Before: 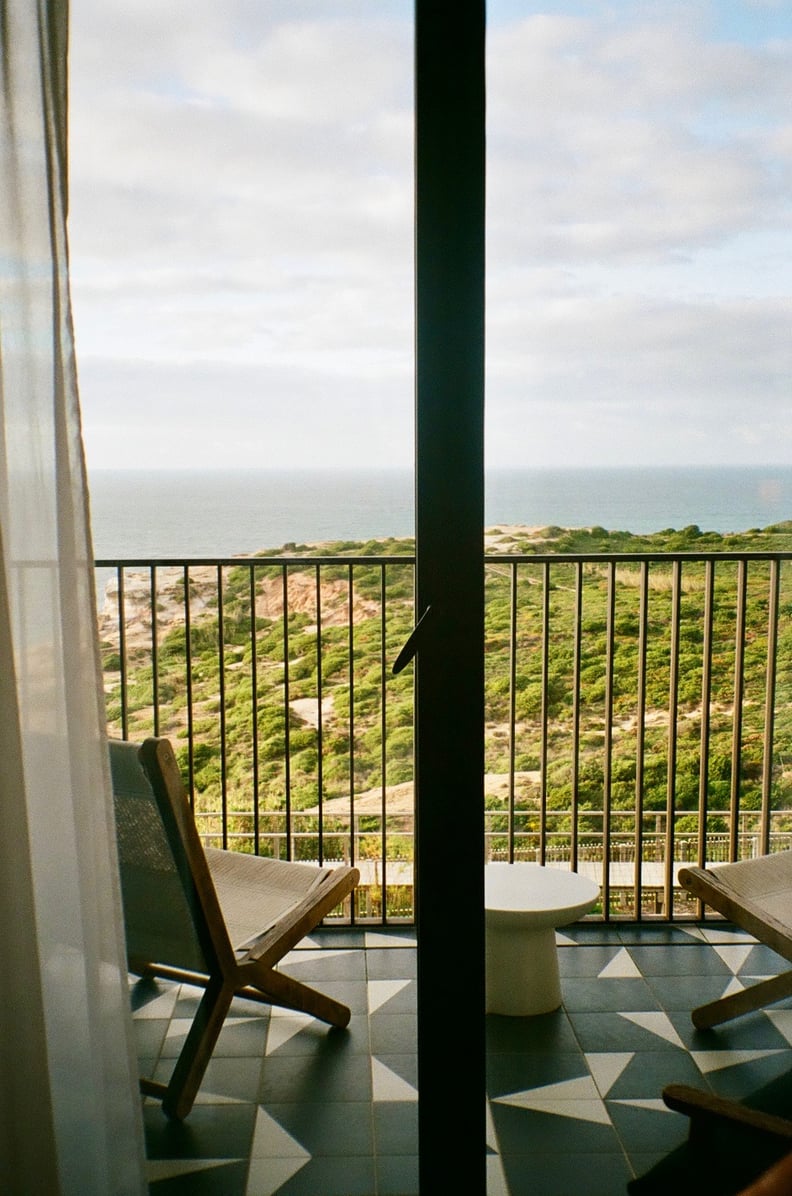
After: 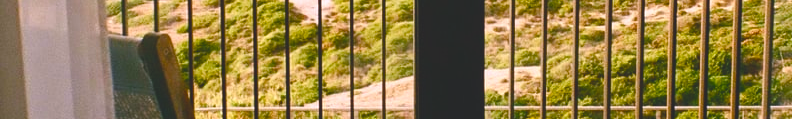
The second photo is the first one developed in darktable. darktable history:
crop and rotate: top 59.084%, bottom 30.916%
color balance rgb: shadows lift › chroma 3%, shadows lift › hue 280.8°, power › hue 330°, highlights gain › chroma 3%, highlights gain › hue 75.6°, global offset › luminance 2%, perceptual saturation grading › global saturation 20%, perceptual saturation grading › highlights -25%, perceptual saturation grading › shadows 50%, global vibrance 20.33%
white balance: red 1.042, blue 1.17
